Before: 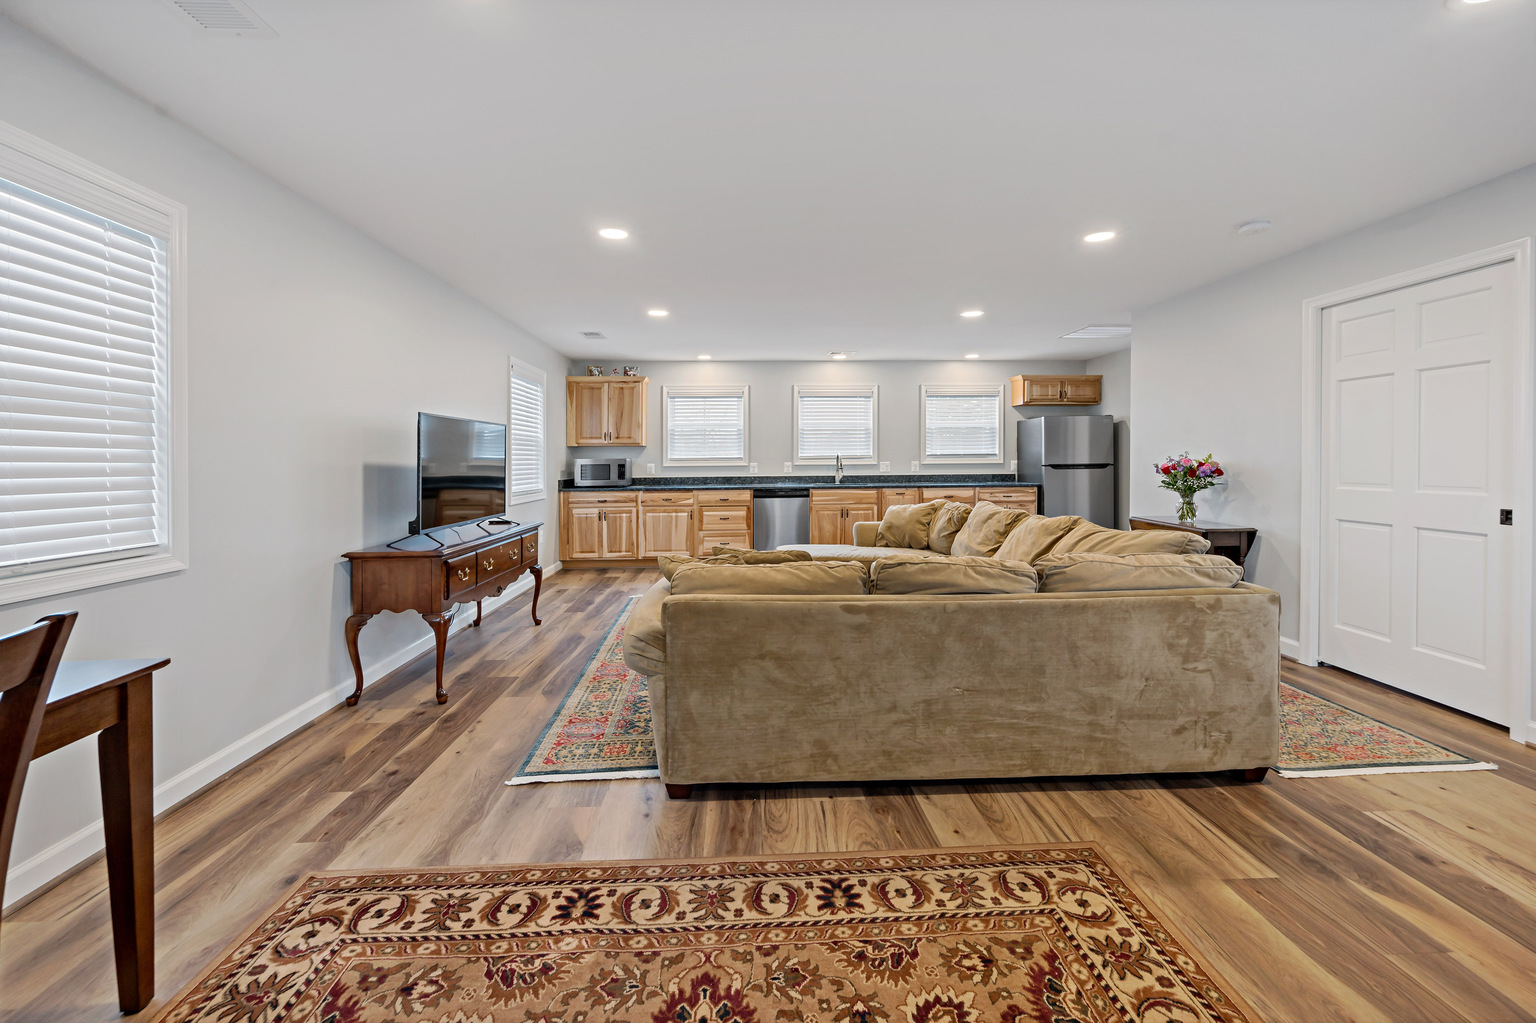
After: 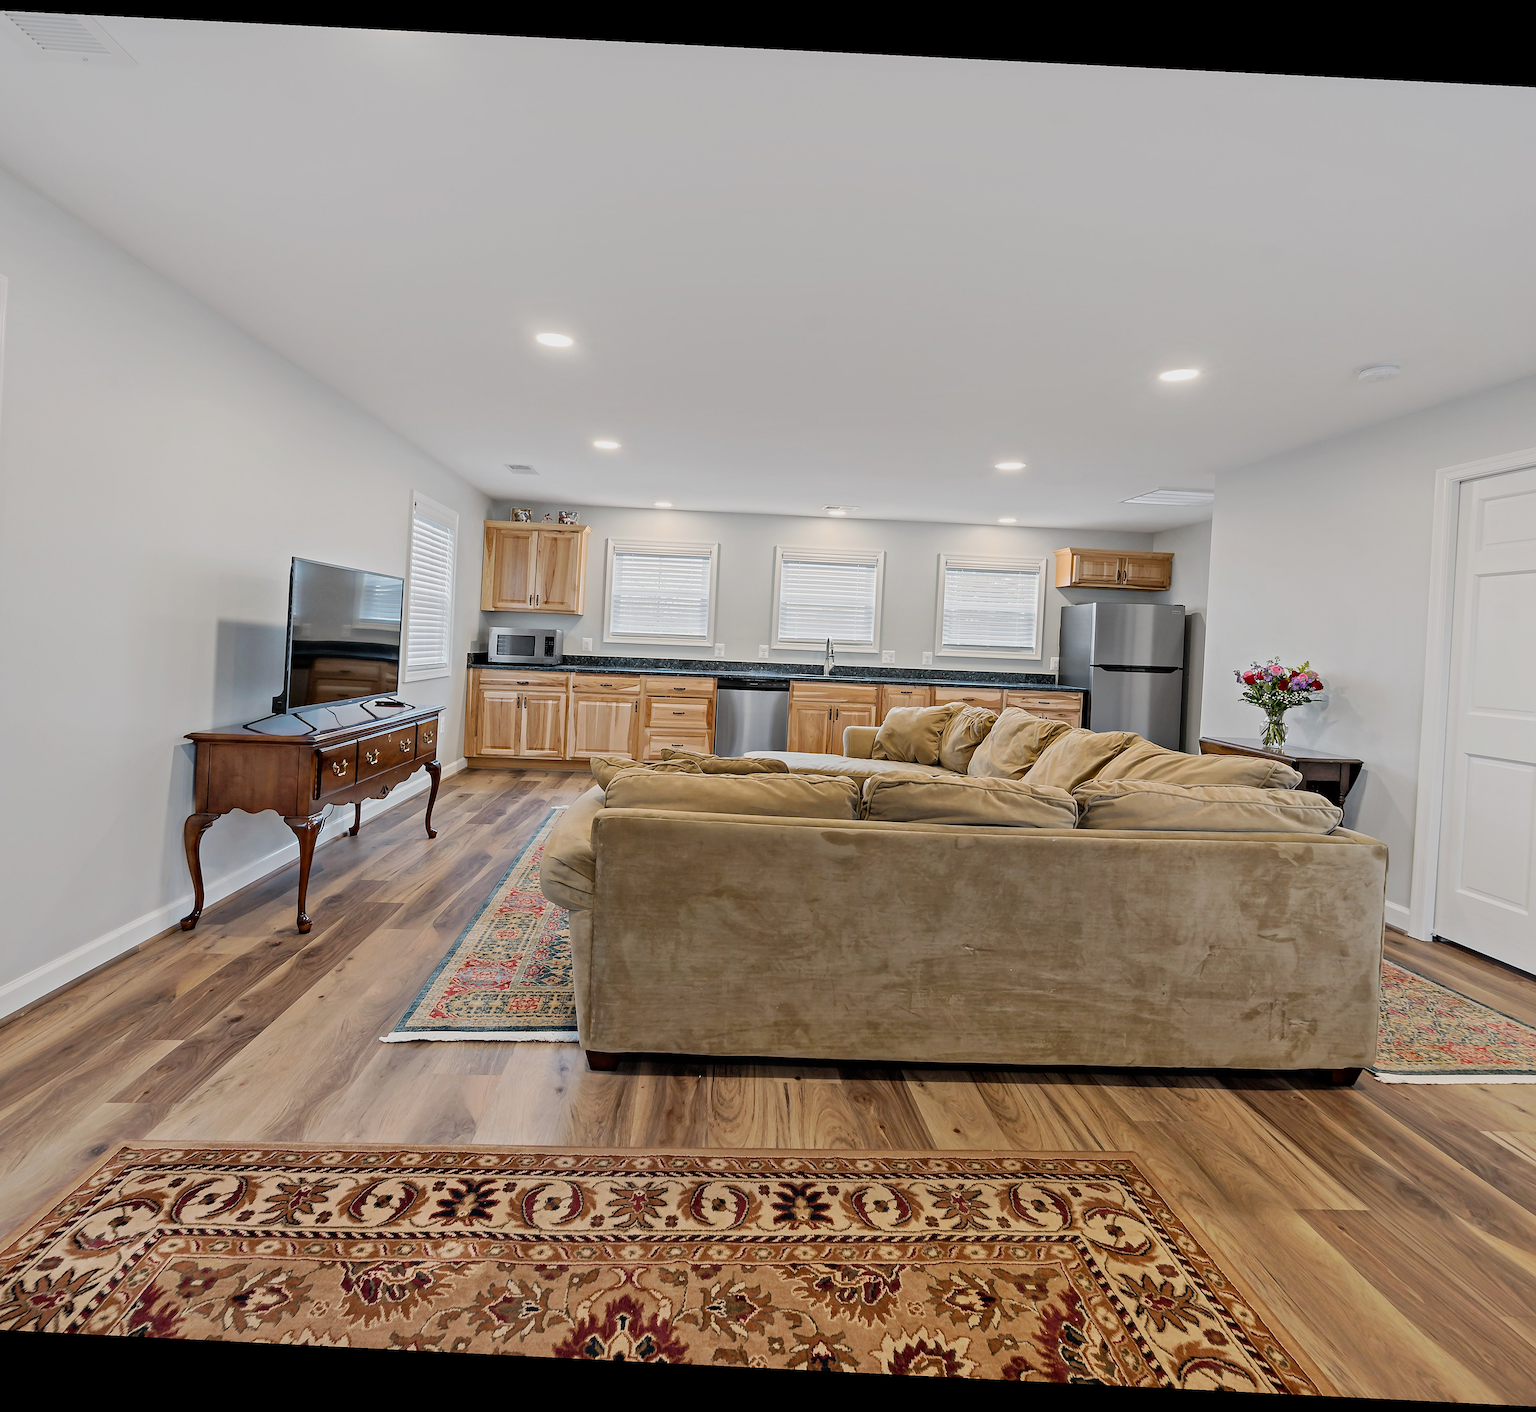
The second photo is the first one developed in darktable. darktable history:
sharpen: on, module defaults
crop and rotate: angle -2.86°, left 13.99%, top 0.024%, right 10.731%, bottom 0.071%
filmic rgb: black relative exposure -11.38 EV, white relative exposure 3.25 EV, hardness 6.73, iterations of high-quality reconstruction 0
